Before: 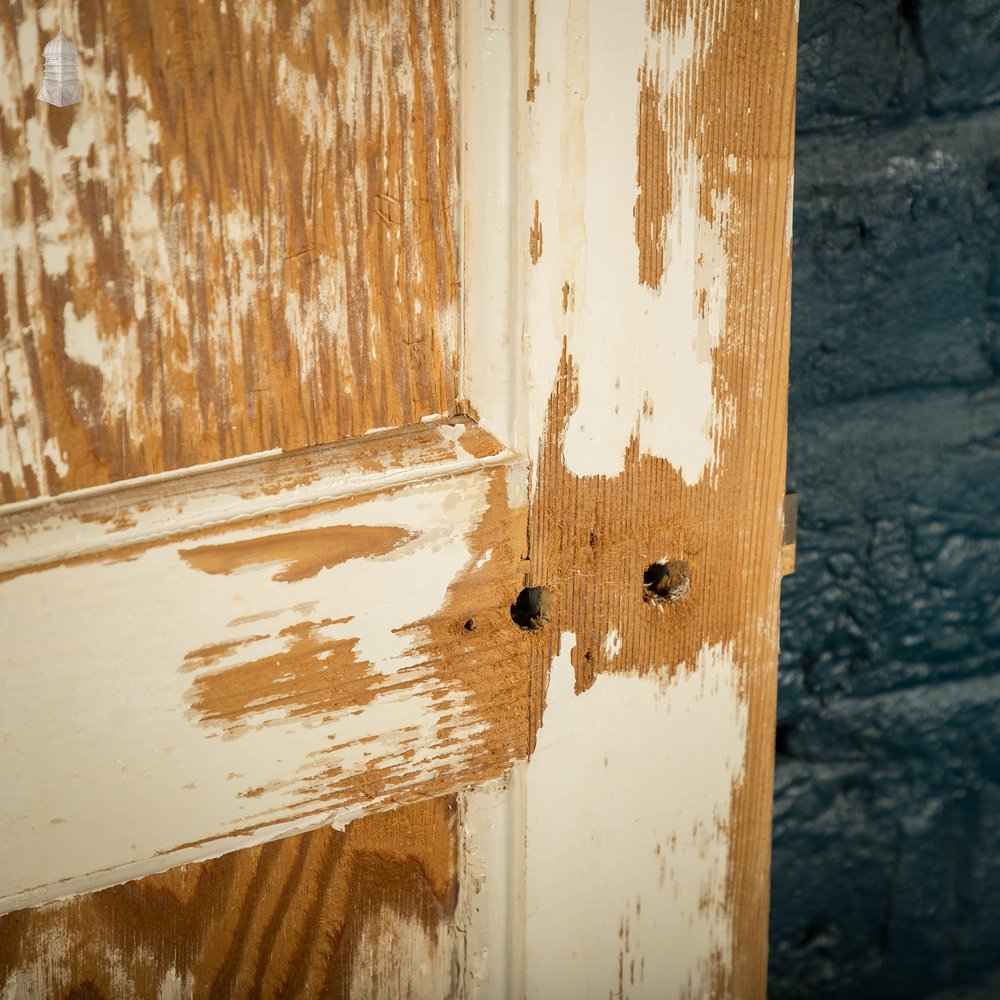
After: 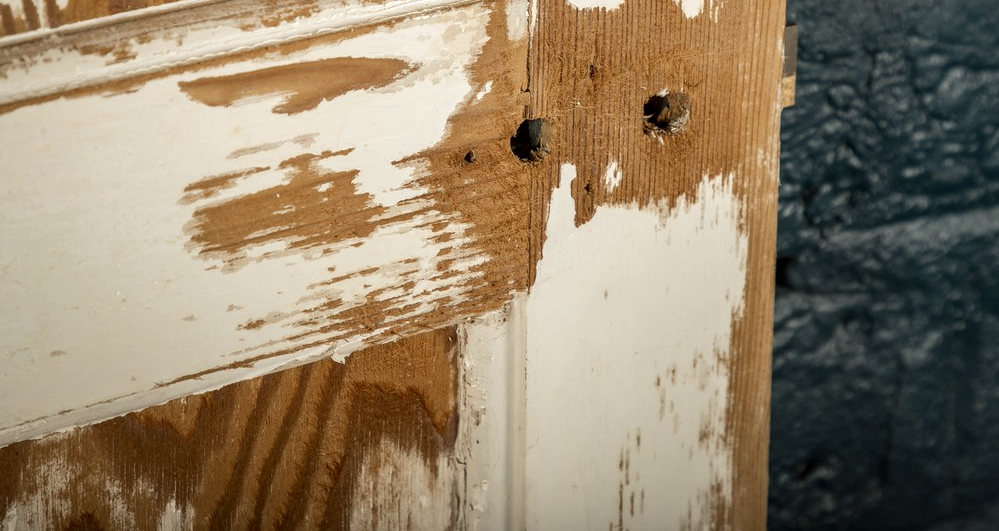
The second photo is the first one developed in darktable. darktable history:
local contrast: on, module defaults
crop and rotate: top 46.807%, right 0.014%
color zones: curves: ch0 [(0, 0.5) (0.125, 0.4) (0.25, 0.5) (0.375, 0.4) (0.5, 0.4) (0.625, 0.35) (0.75, 0.35) (0.875, 0.5)]; ch1 [(0, 0.35) (0.125, 0.45) (0.25, 0.35) (0.375, 0.35) (0.5, 0.35) (0.625, 0.35) (0.75, 0.45) (0.875, 0.35)]; ch2 [(0, 0.6) (0.125, 0.5) (0.25, 0.5) (0.375, 0.6) (0.5, 0.6) (0.625, 0.5) (0.75, 0.5) (0.875, 0.5)]
